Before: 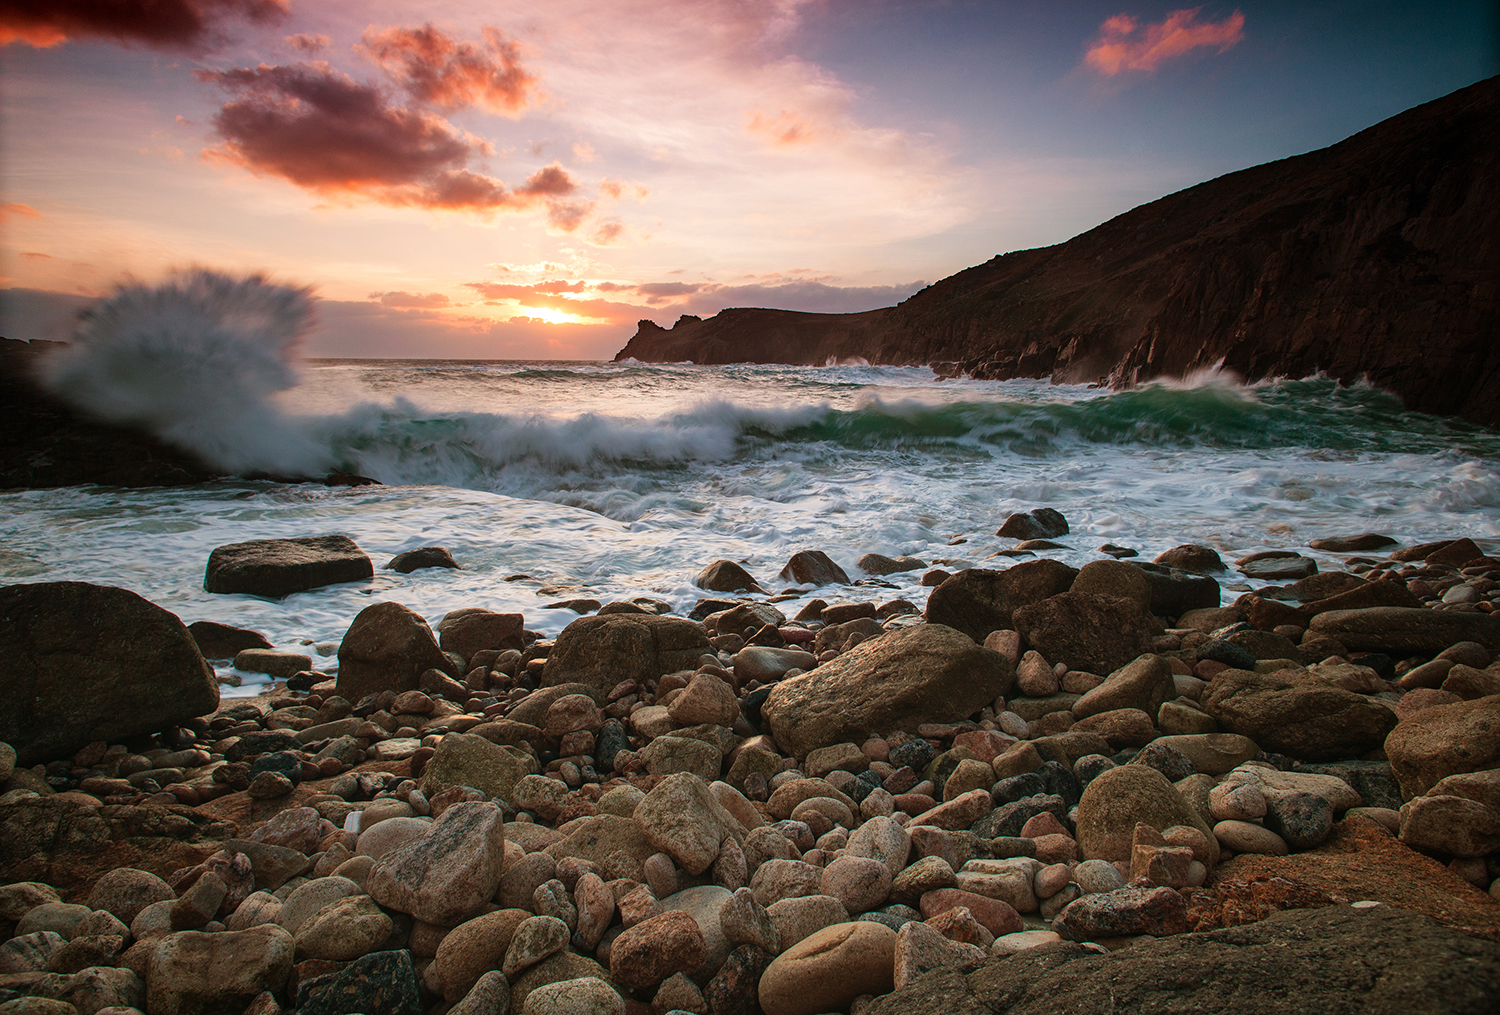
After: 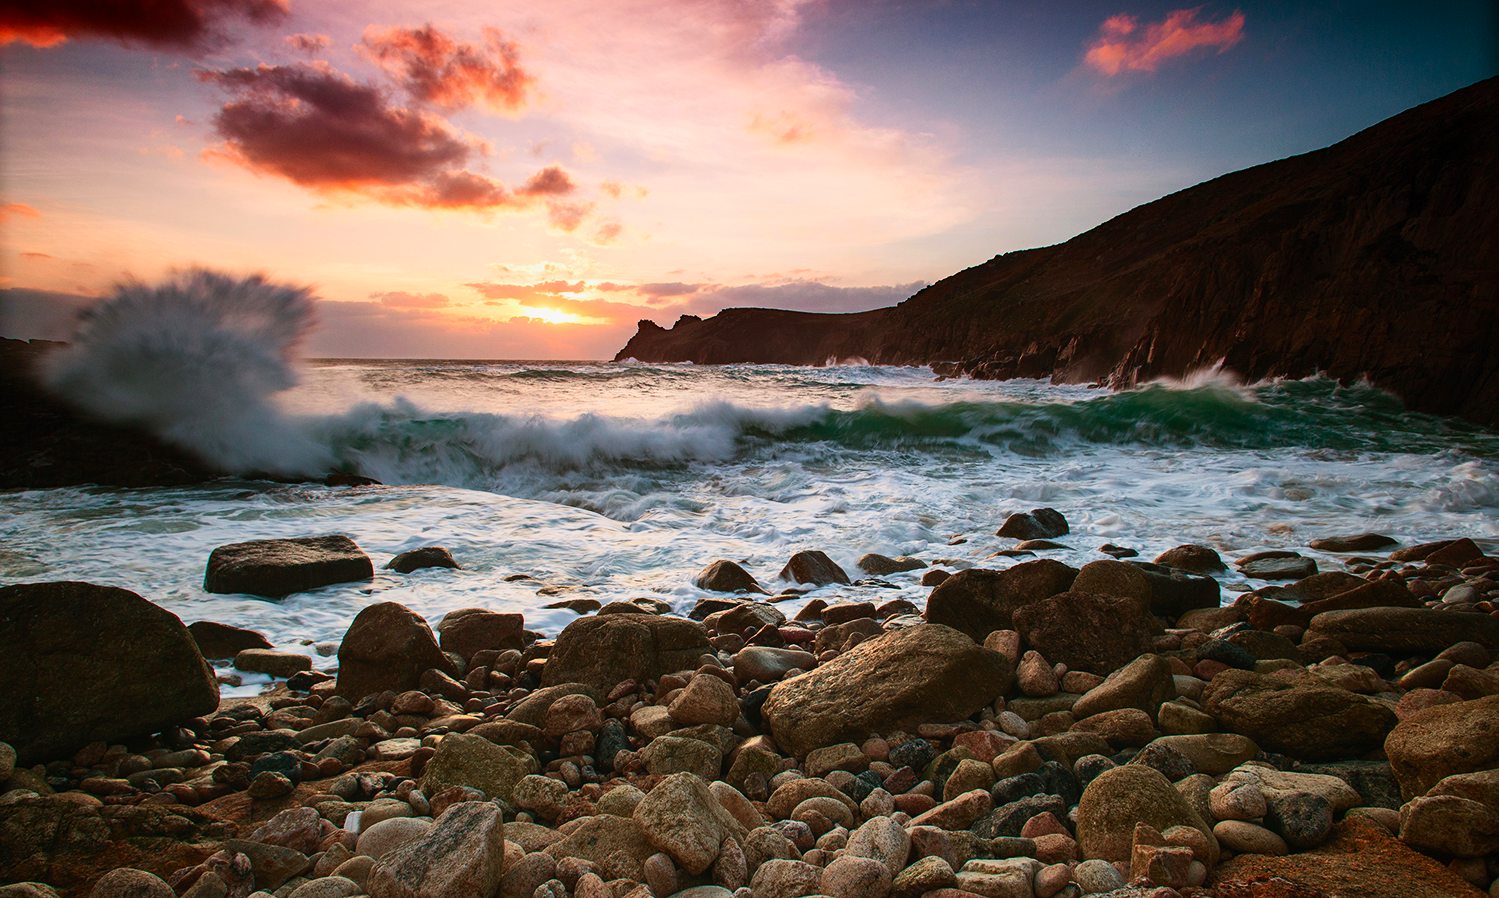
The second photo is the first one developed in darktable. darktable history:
crop and rotate: top 0%, bottom 11.49%
contrast brightness saturation: contrast 0.23, brightness 0.1, saturation 0.29
exposure: exposure -0.242 EV, compensate highlight preservation false
